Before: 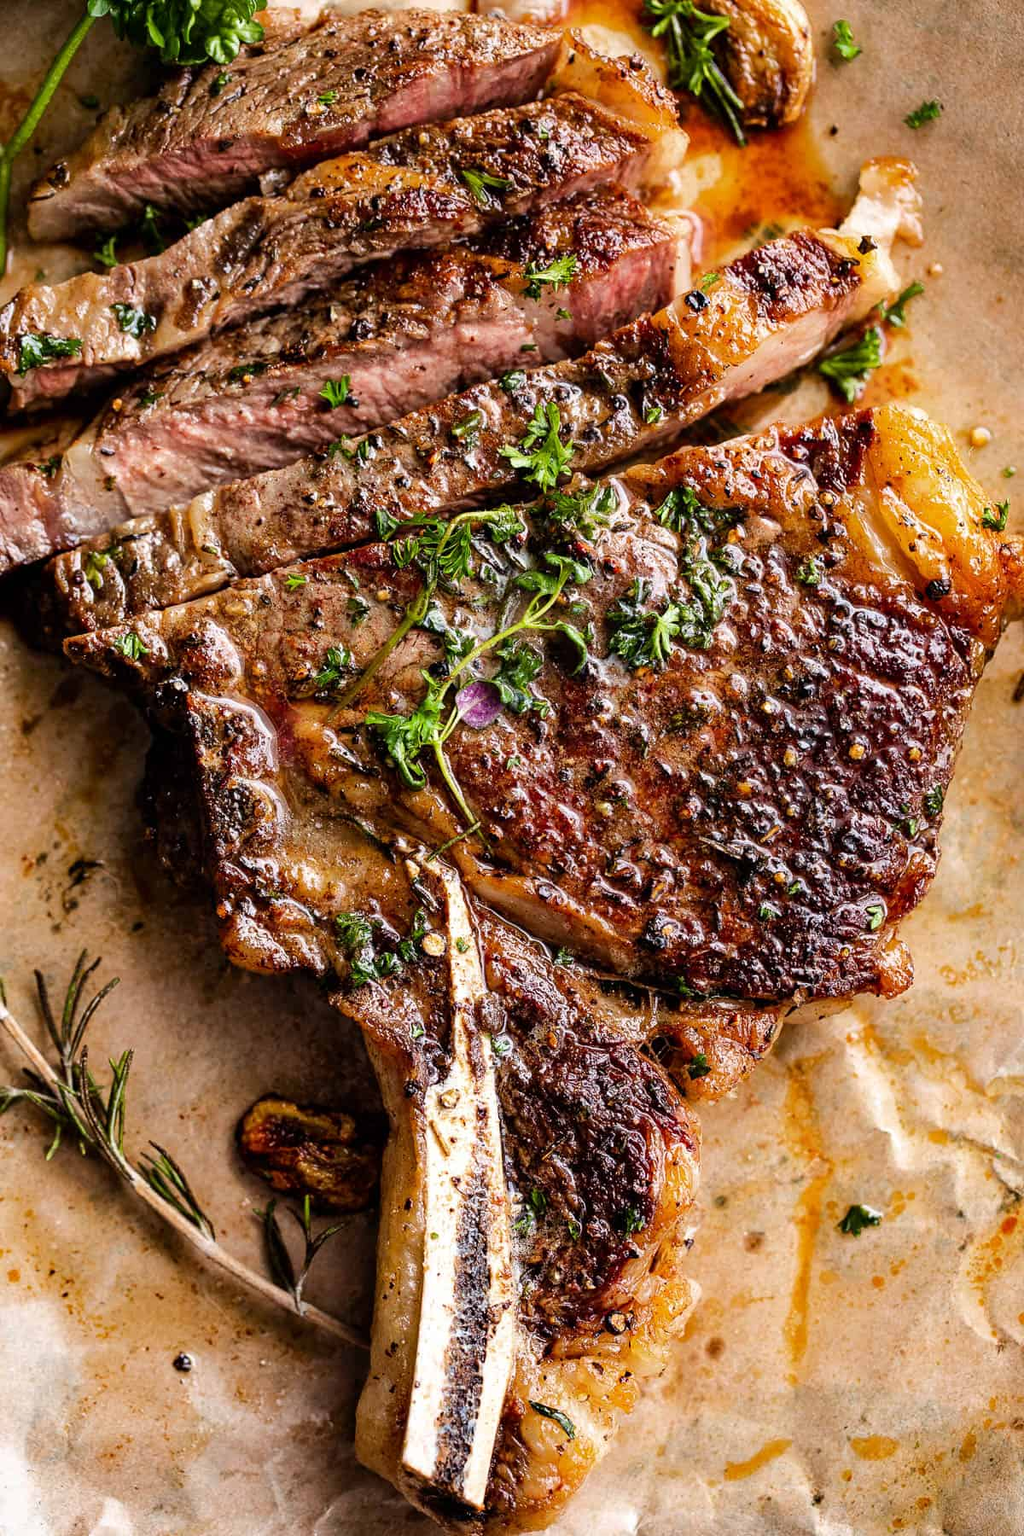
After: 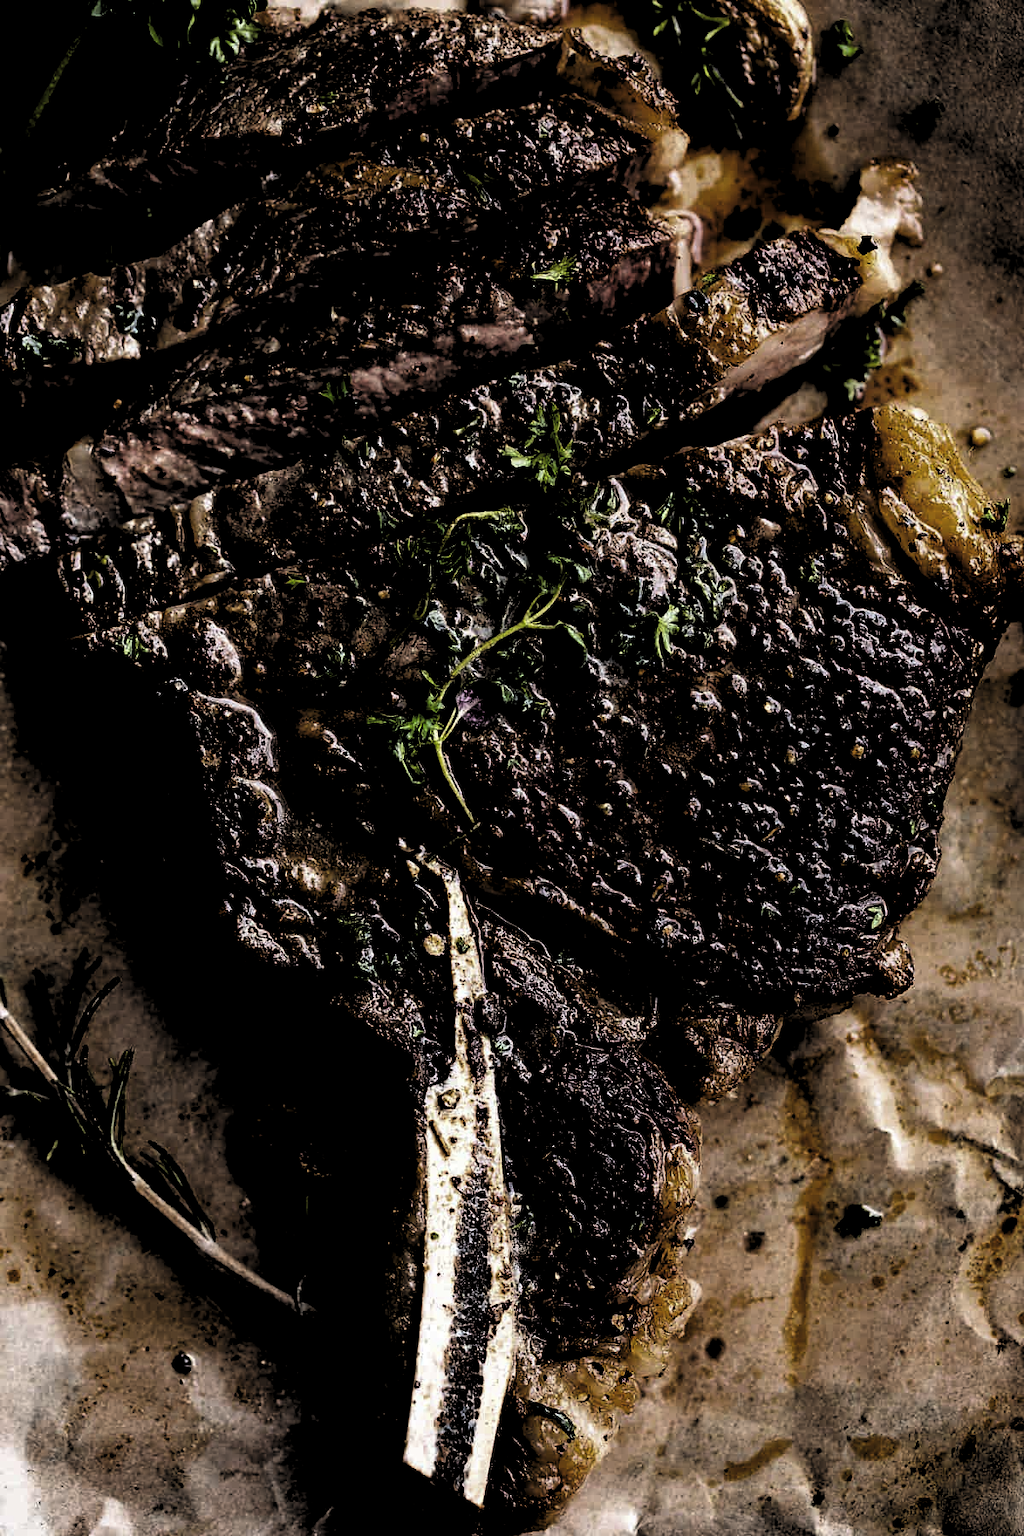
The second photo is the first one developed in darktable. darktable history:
levels: black 0.037%, levels [0.514, 0.759, 1]
